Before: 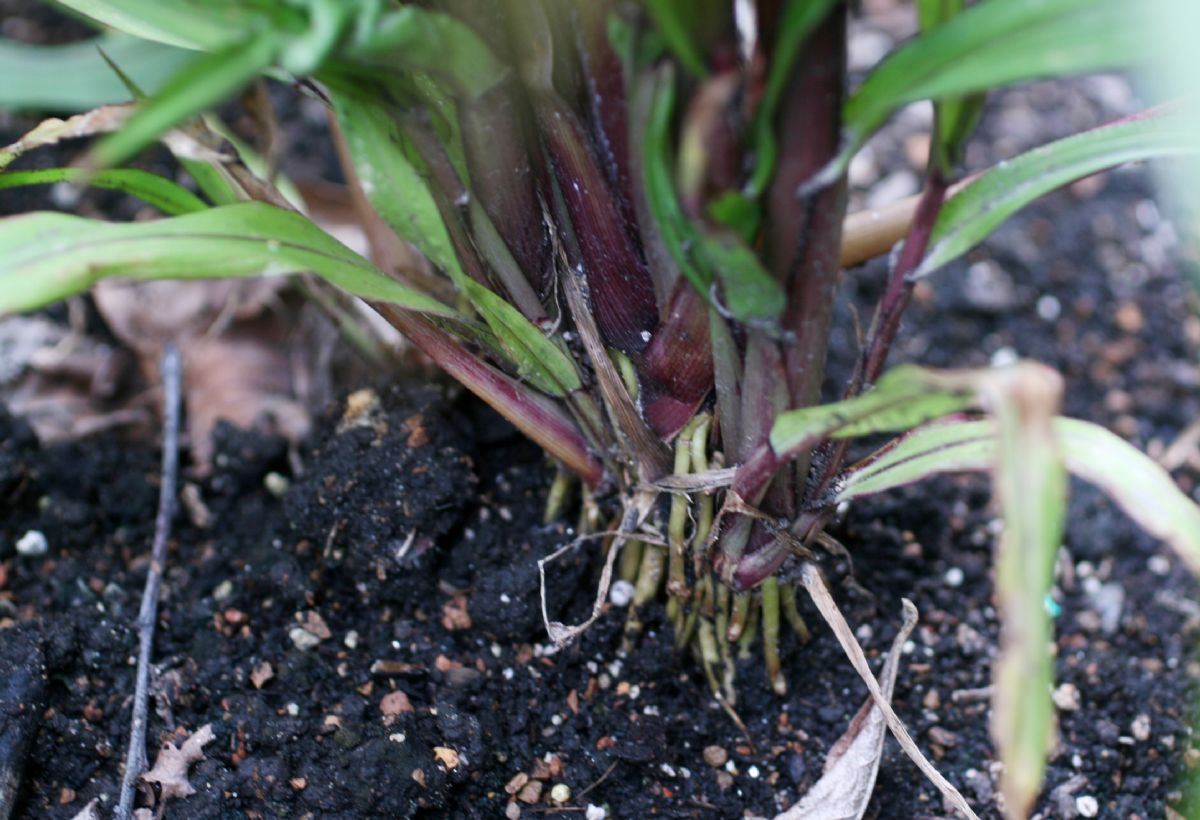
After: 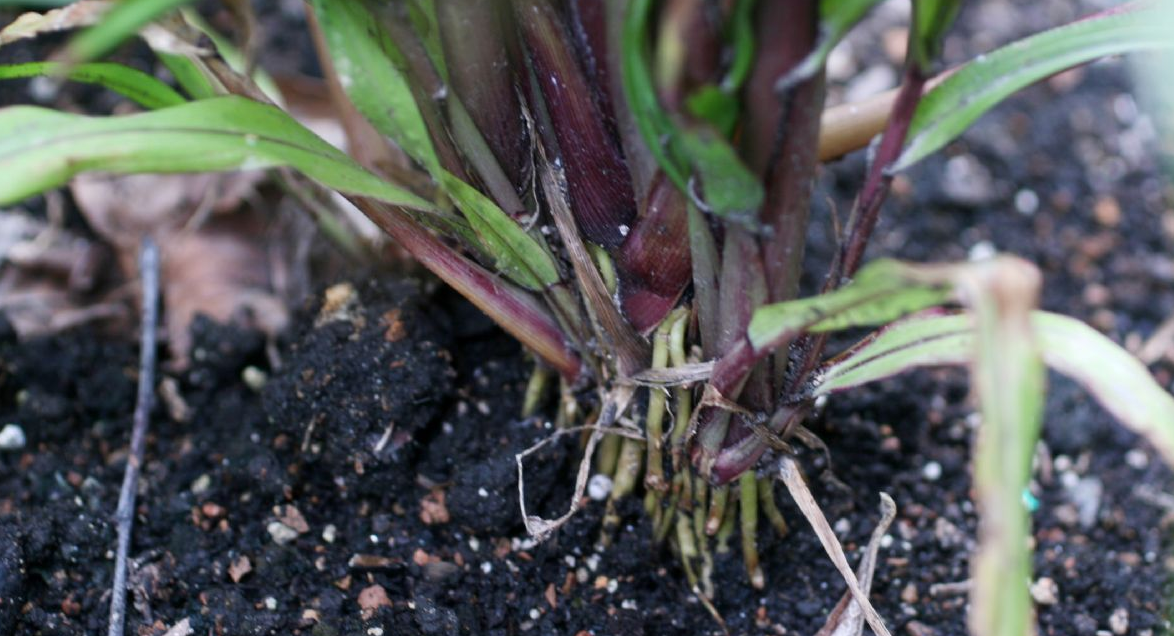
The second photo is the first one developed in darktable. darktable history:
crop and rotate: left 1.901%, top 12.98%, right 0.23%, bottom 9.345%
